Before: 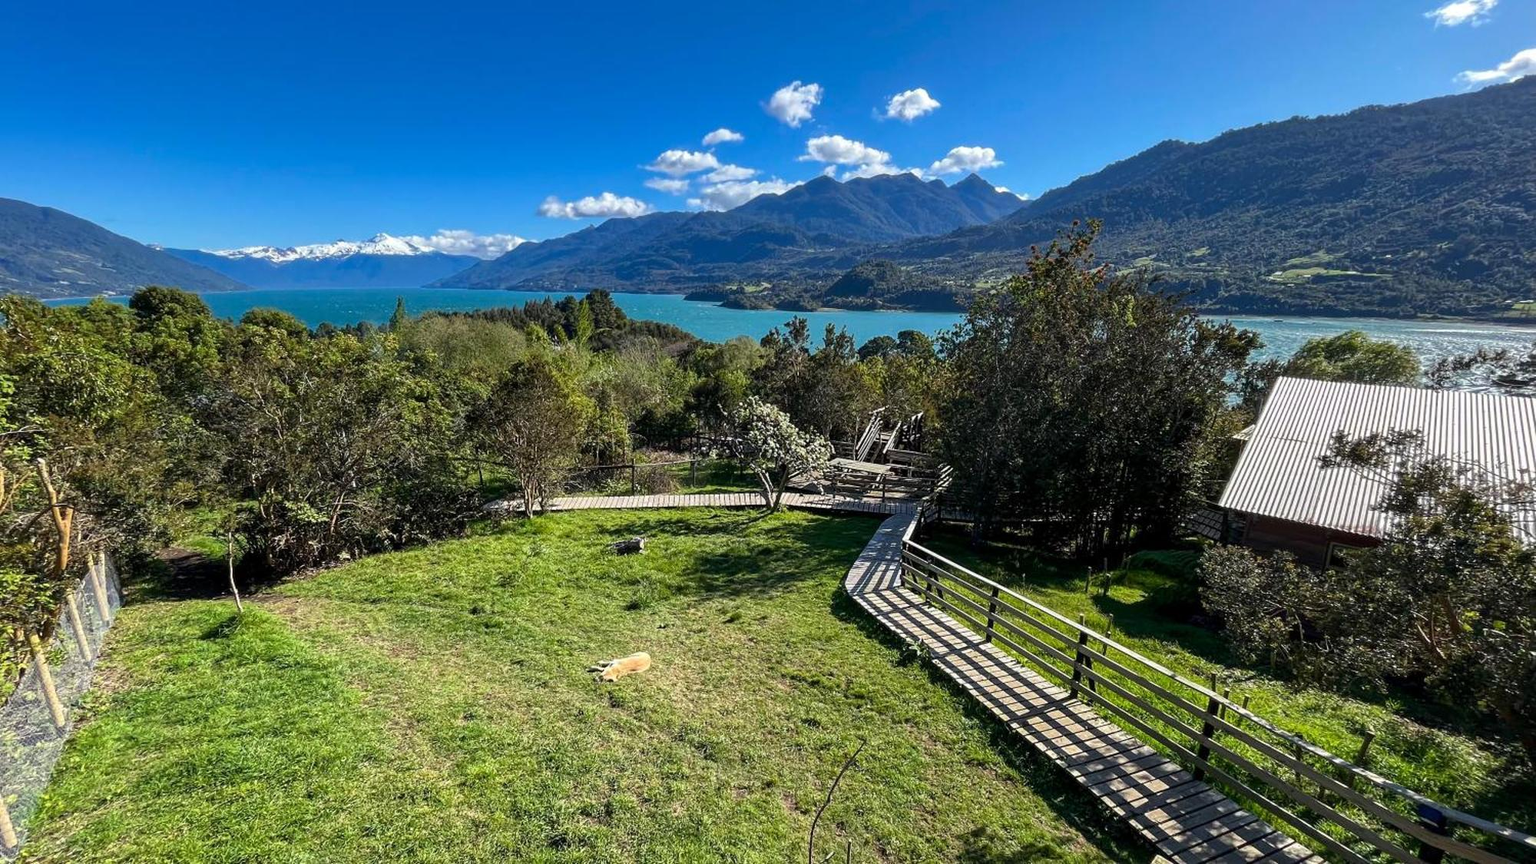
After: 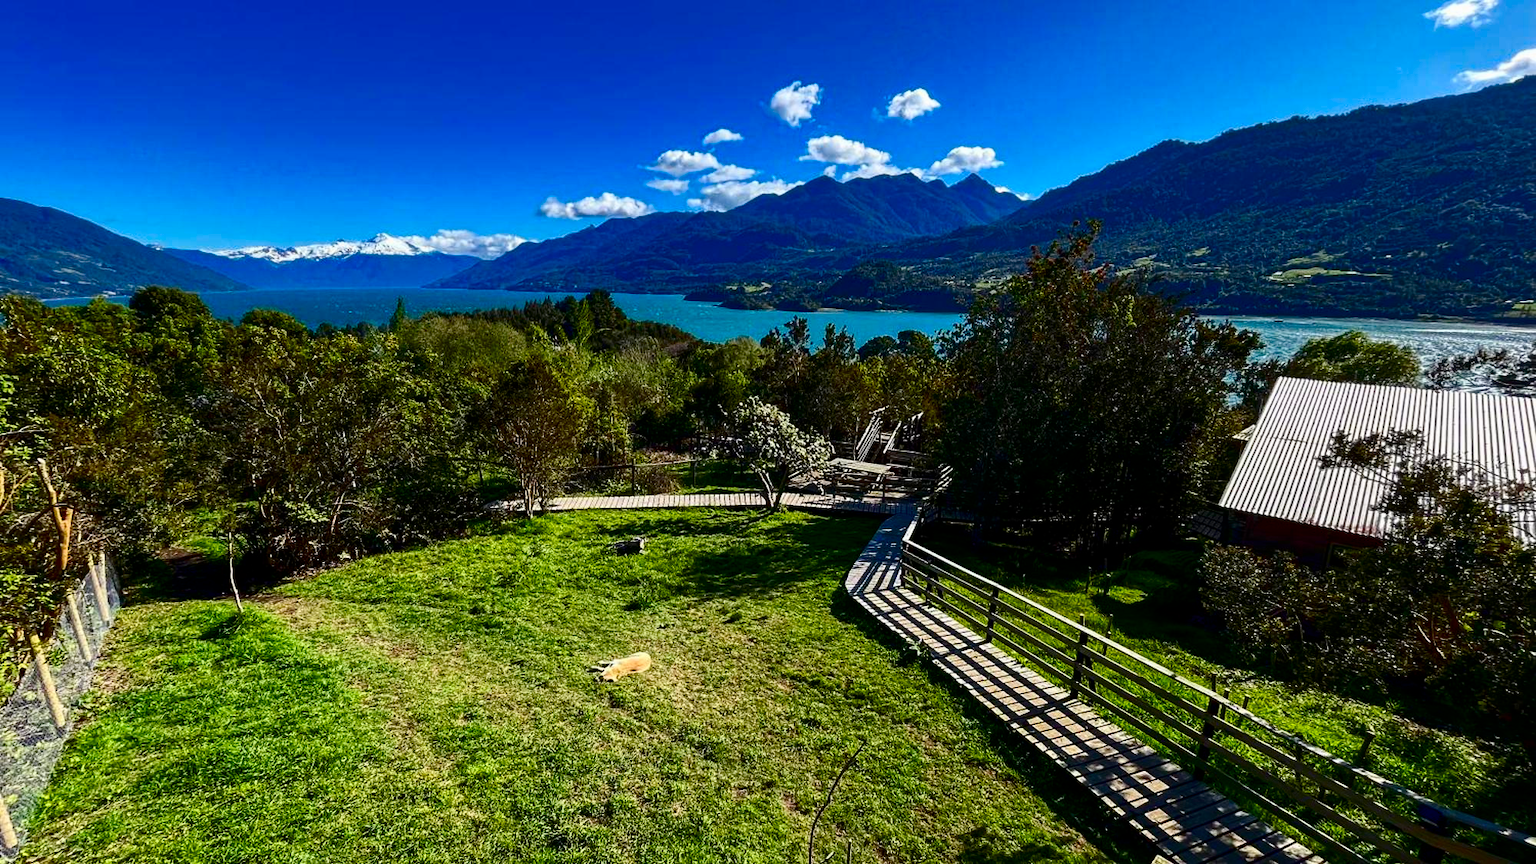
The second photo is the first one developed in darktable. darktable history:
color balance rgb: shadows lift › luminance -9.577%, perceptual saturation grading › global saturation 20%, perceptual saturation grading › highlights -25.765%, perceptual saturation grading › shadows 49.832%
contrast brightness saturation: contrast 0.216, brightness -0.187, saturation 0.244
exposure: exposure -0.04 EV, compensate exposure bias true, compensate highlight preservation false
